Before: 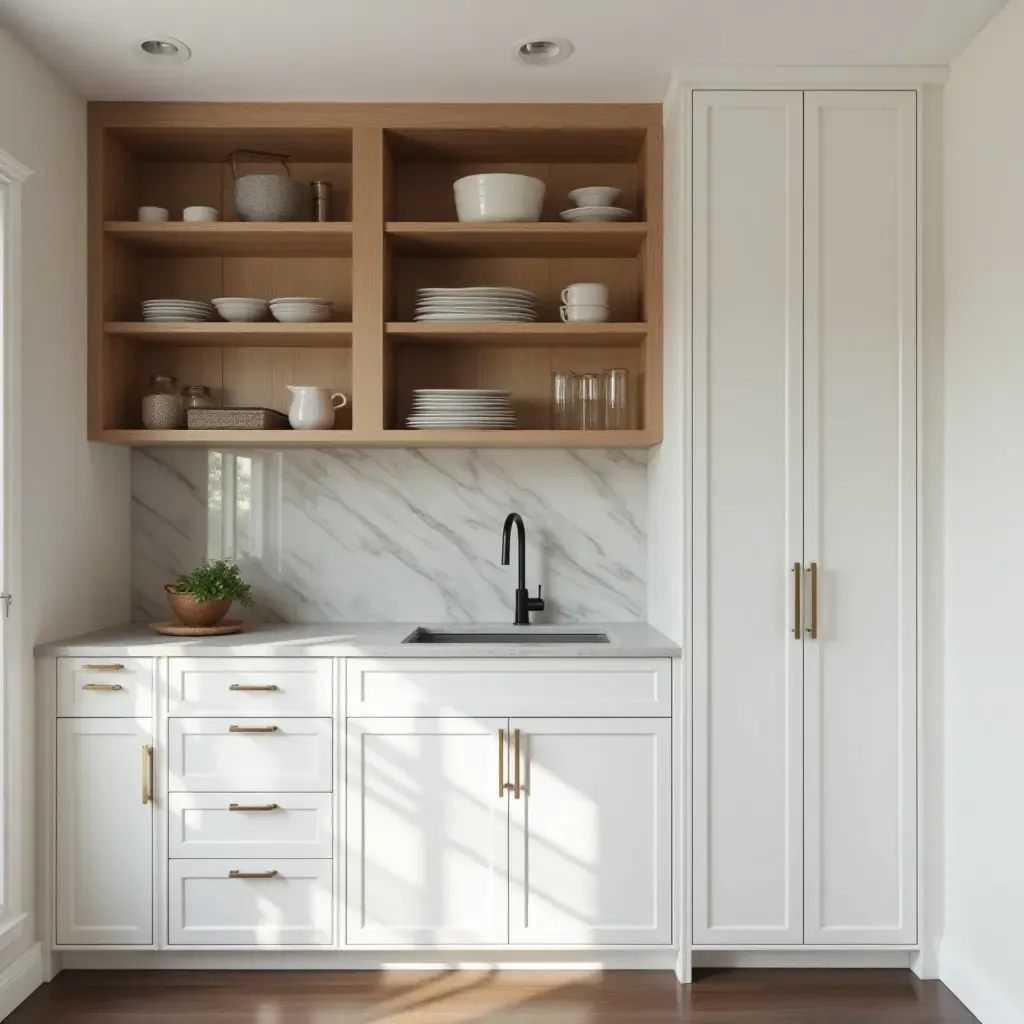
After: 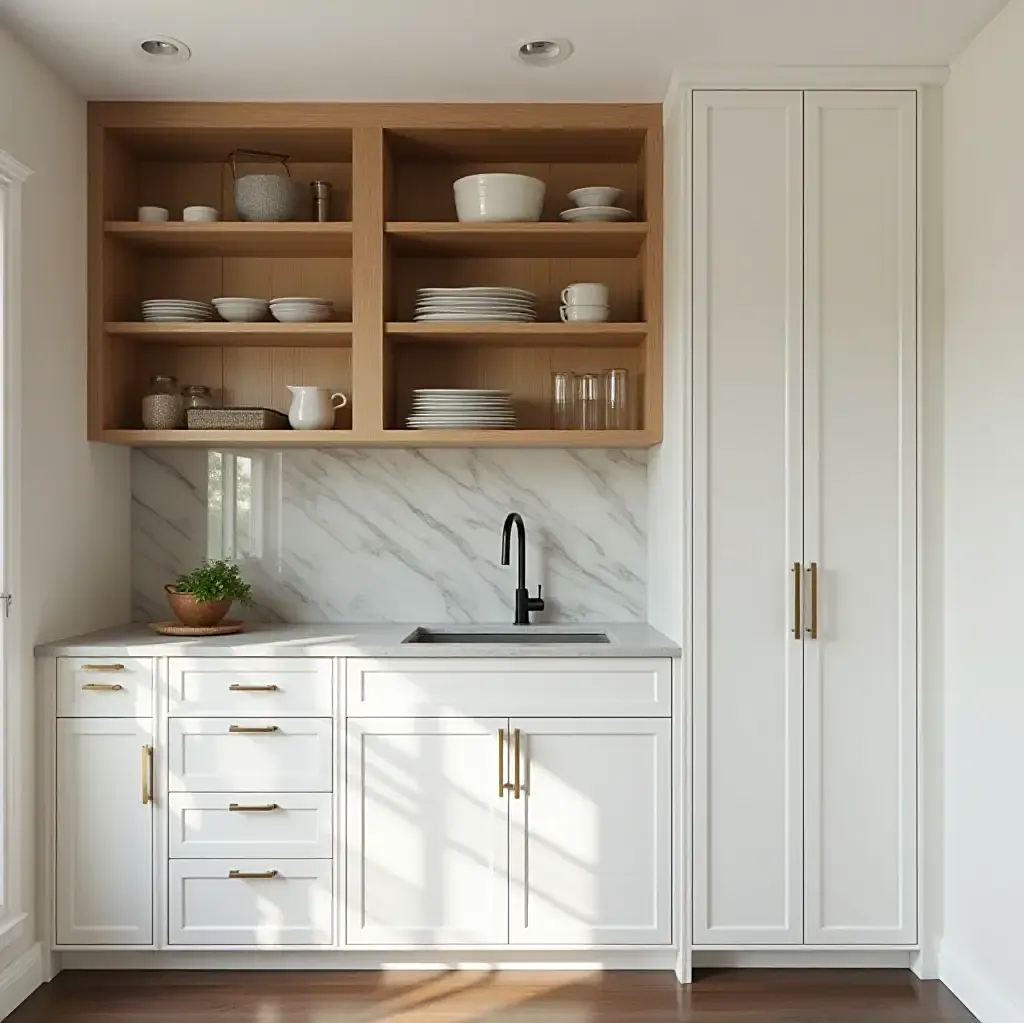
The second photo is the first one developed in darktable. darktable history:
color correction: highlights b* 0.004, saturation 1.15
sharpen: on, module defaults
crop: bottom 0.065%
